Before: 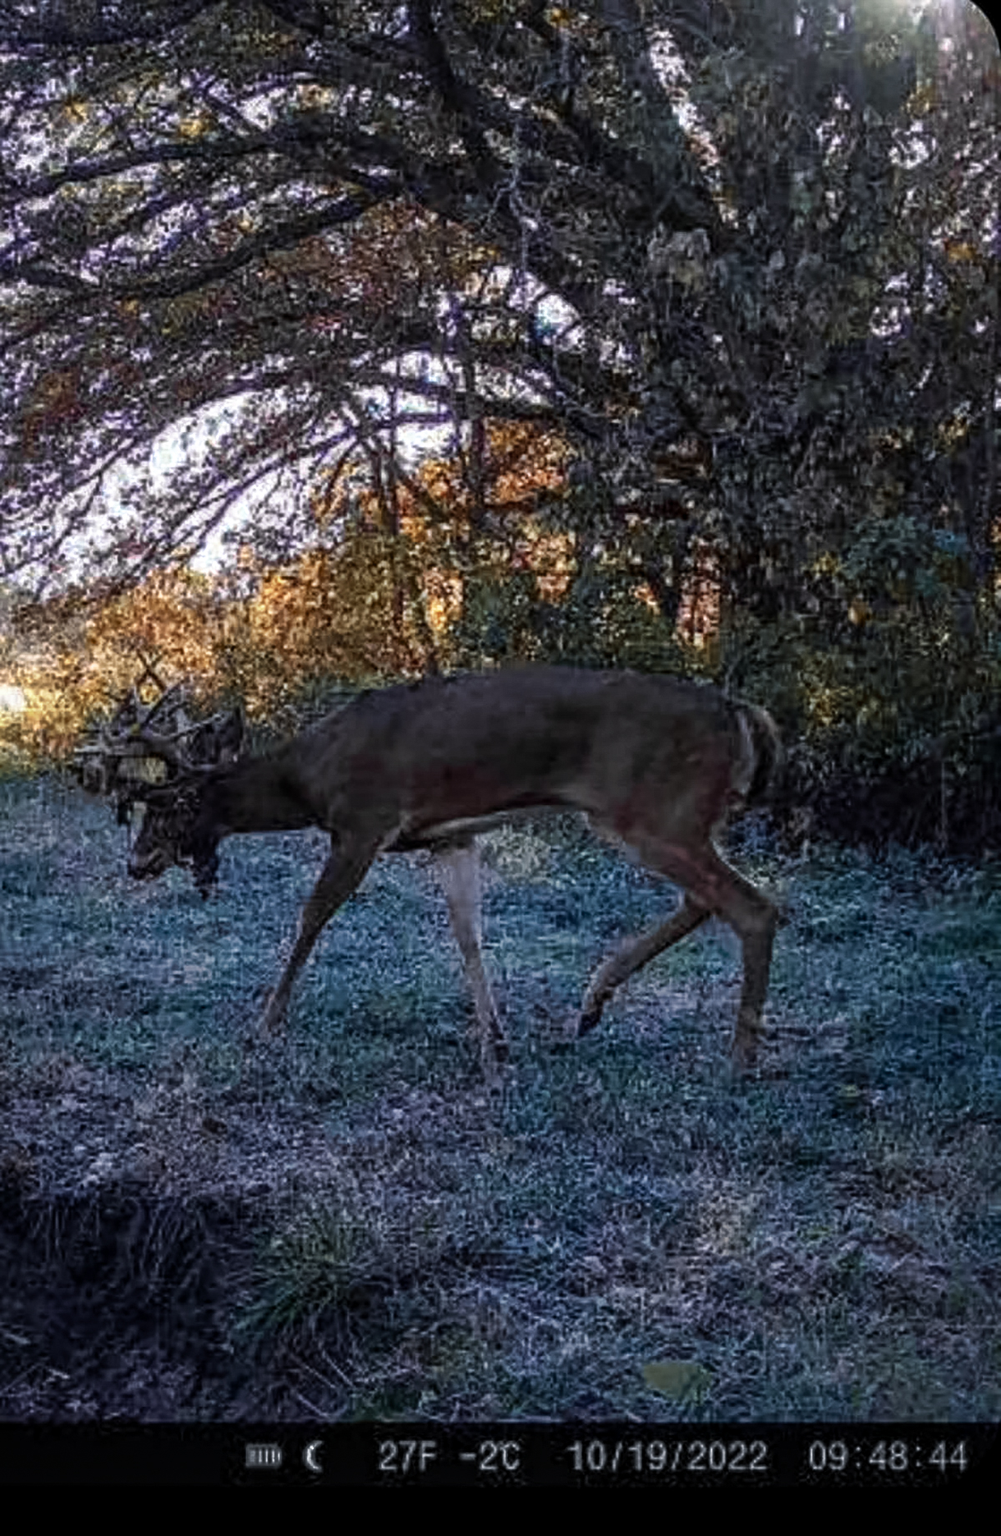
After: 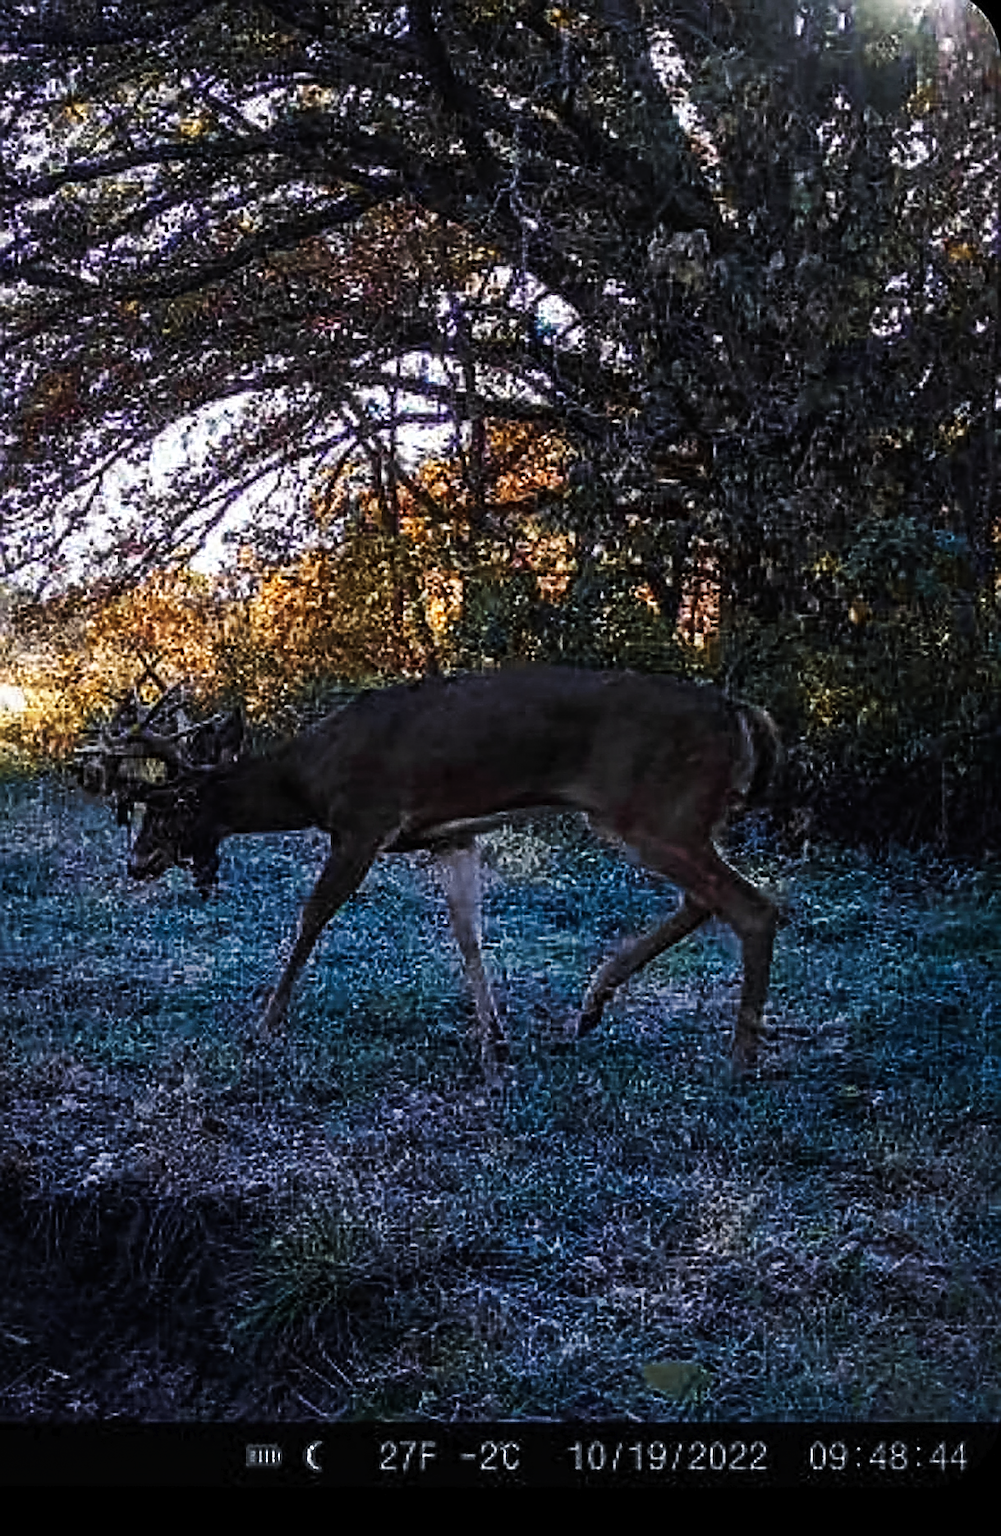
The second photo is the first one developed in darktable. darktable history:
sharpen: radius 1.384, amount 1.242, threshold 0.766
tone curve: curves: ch0 [(0, 0) (0.003, 0.009) (0.011, 0.013) (0.025, 0.019) (0.044, 0.029) (0.069, 0.04) (0.1, 0.053) (0.136, 0.08) (0.177, 0.114) (0.224, 0.151) (0.277, 0.207) (0.335, 0.267) (0.399, 0.35) (0.468, 0.442) (0.543, 0.545) (0.623, 0.656) (0.709, 0.752) (0.801, 0.843) (0.898, 0.932) (1, 1)], preserve colors none
